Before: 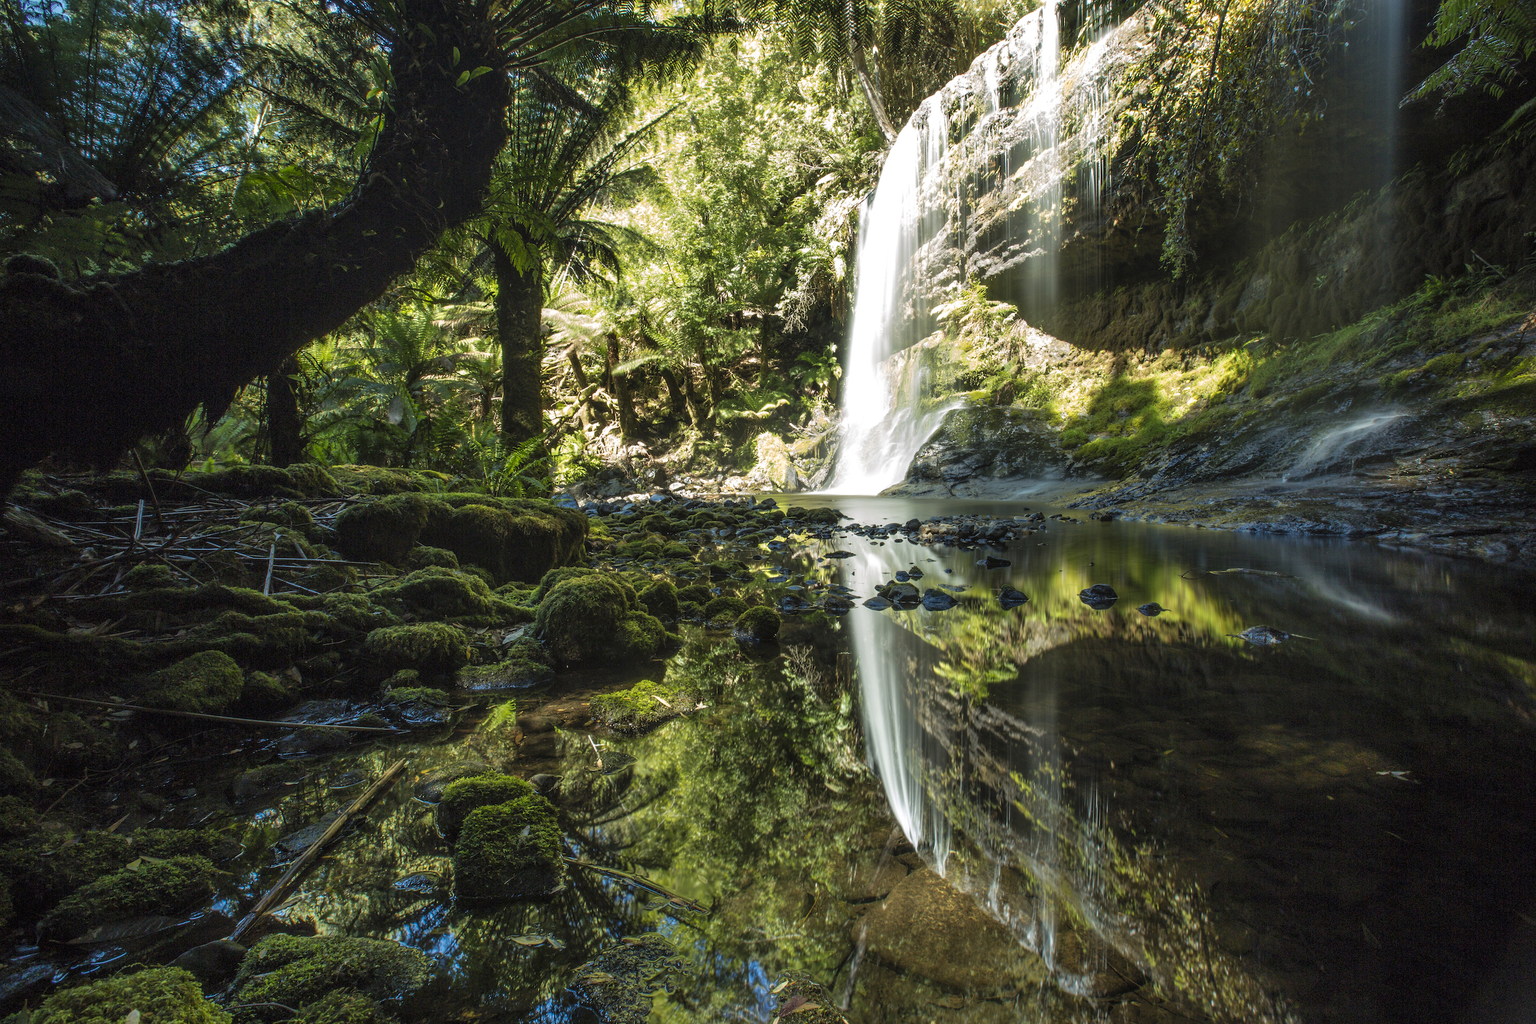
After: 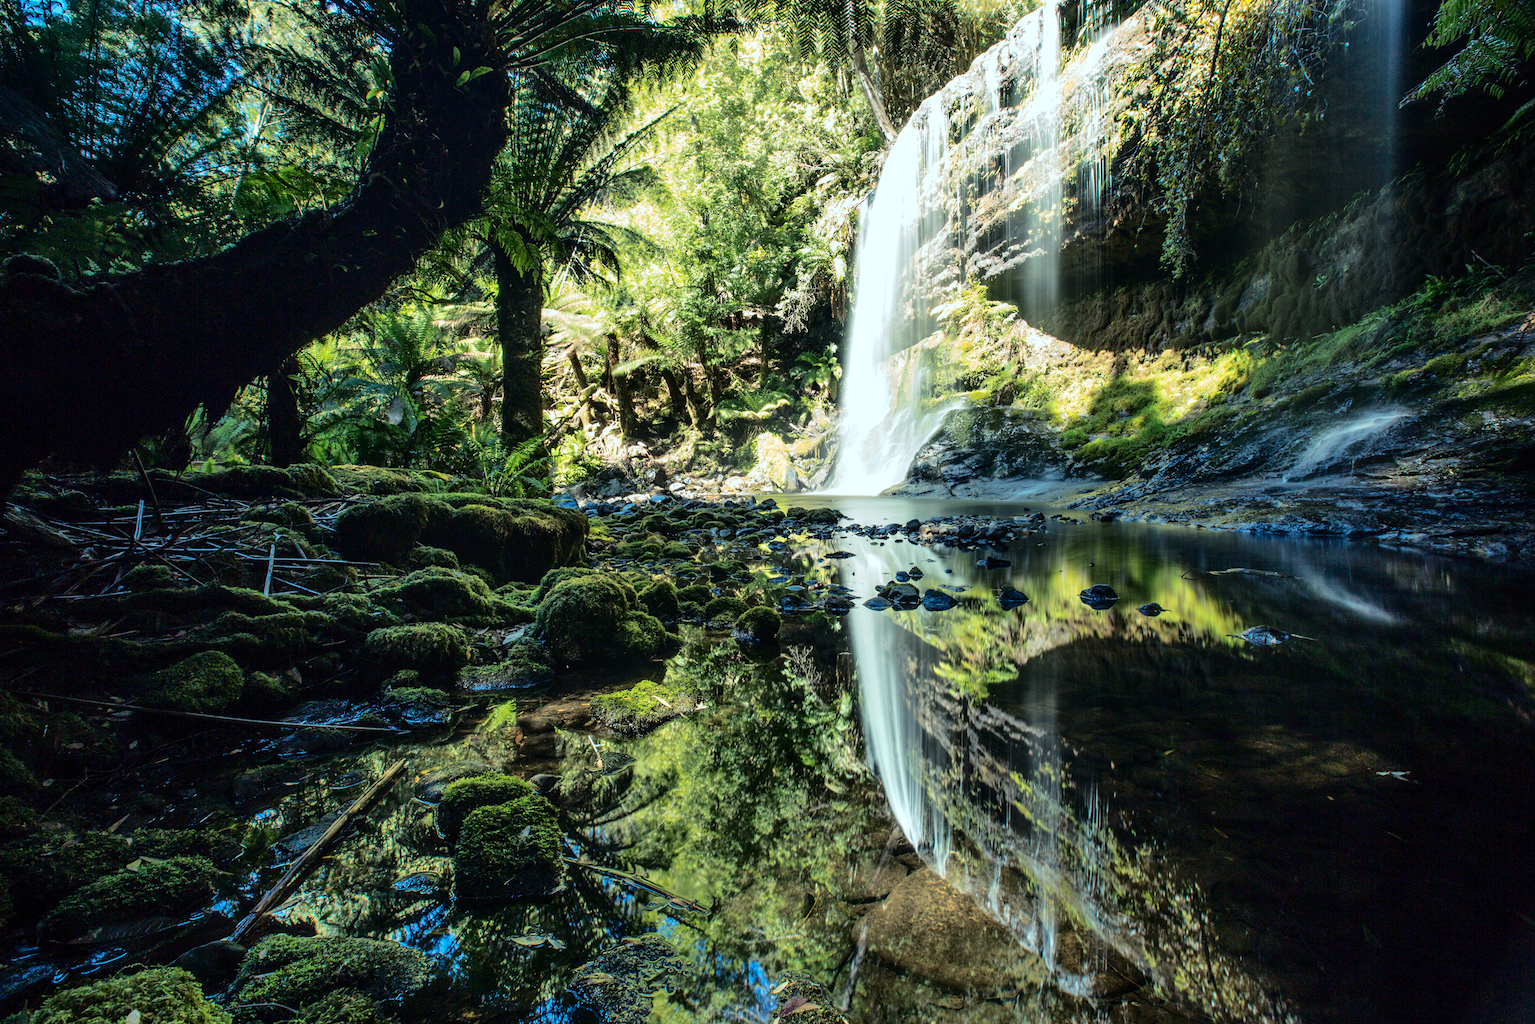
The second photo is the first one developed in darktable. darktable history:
tone curve: curves: ch0 [(0, 0) (0.003, 0.002) (0.011, 0.007) (0.025, 0.014) (0.044, 0.023) (0.069, 0.033) (0.1, 0.052) (0.136, 0.081) (0.177, 0.134) (0.224, 0.205) (0.277, 0.296) (0.335, 0.401) (0.399, 0.501) (0.468, 0.589) (0.543, 0.658) (0.623, 0.738) (0.709, 0.804) (0.801, 0.871) (0.898, 0.93) (1, 1)], color space Lab, independent channels, preserve colors none
color balance rgb: highlights gain › chroma 8.093%, highlights gain › hue 82.4°, perceptual saturation grading › global saturation 11.808%, global vibrance 15.05%
color zones: curves: ch1 [(0, -0.394) (0.143, -0.394) (0.286, -0.394) (0.429, -0.392) (0.571, -0.391) (0.714, -0.391) (0.857, -0.391) (1, -0.394)], mix -94.81%
color calibration: illuminant custom, x 0.39, y 0.392, temperature 3865.34 K
